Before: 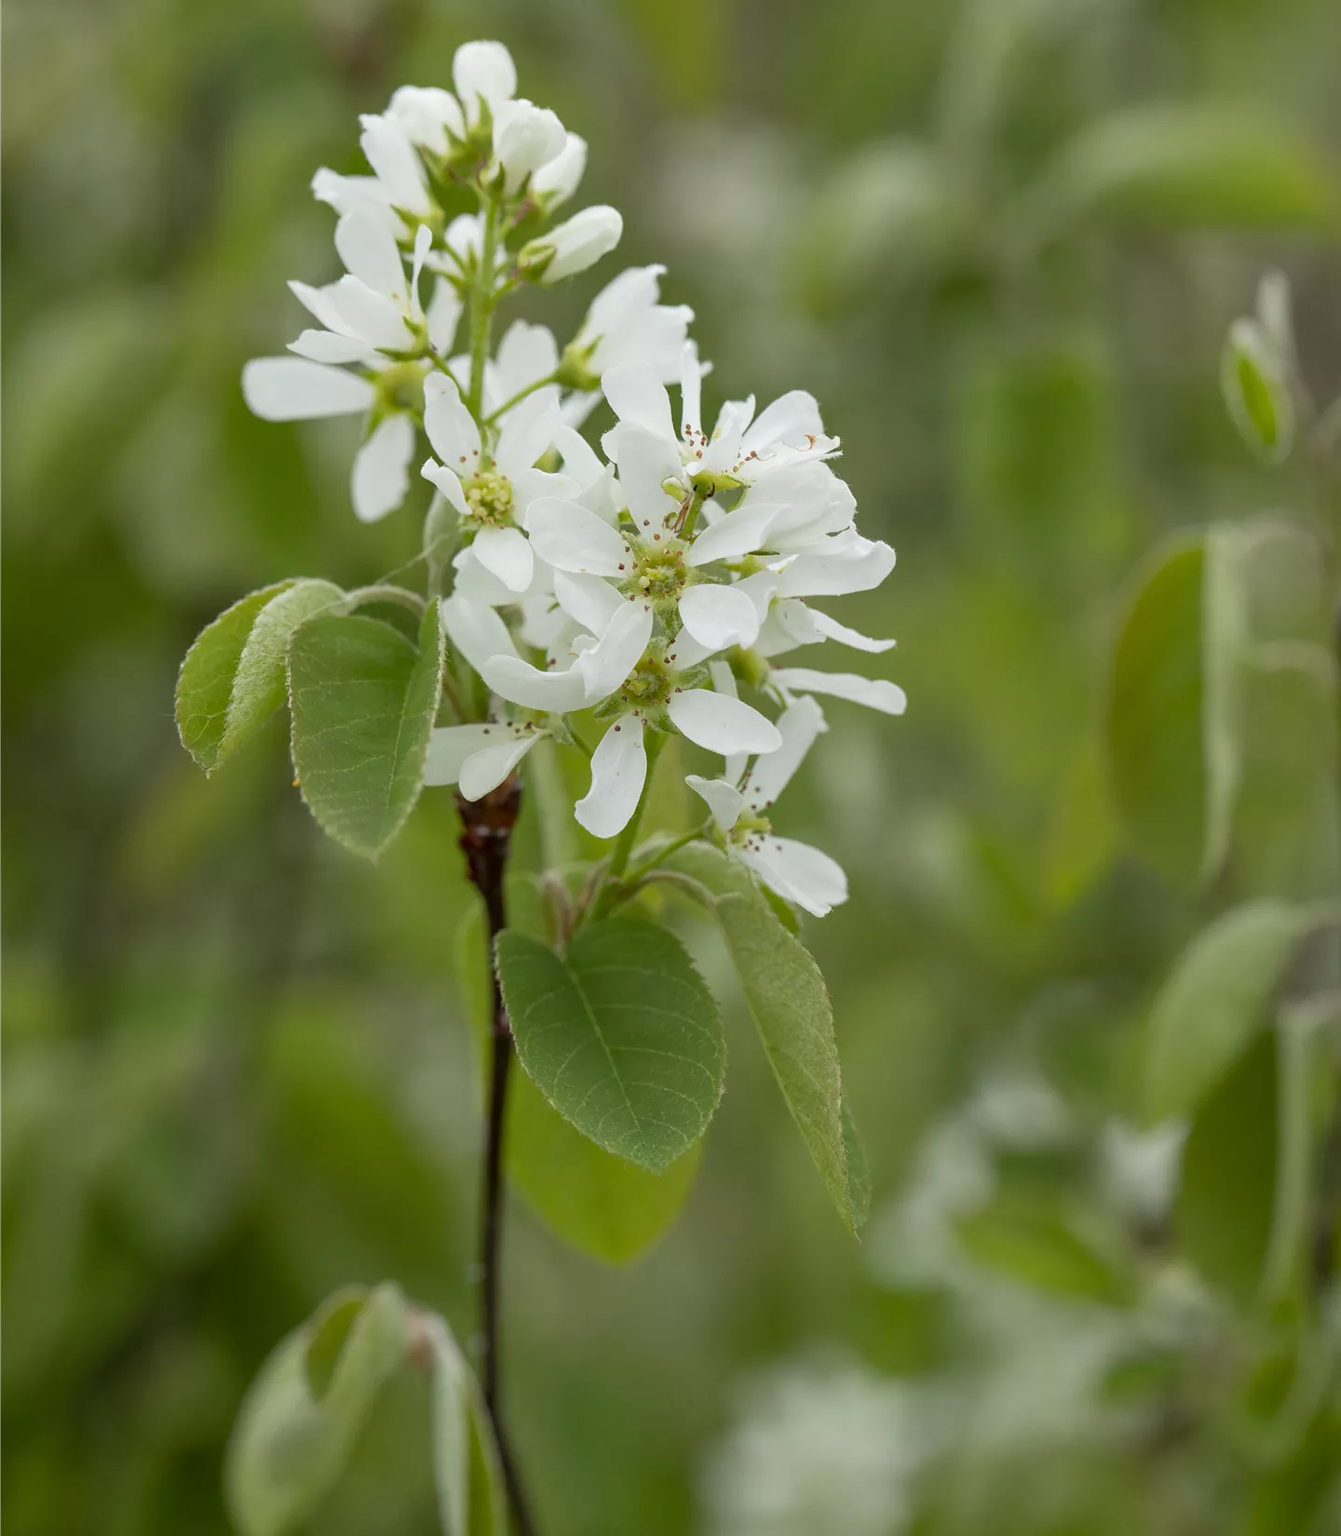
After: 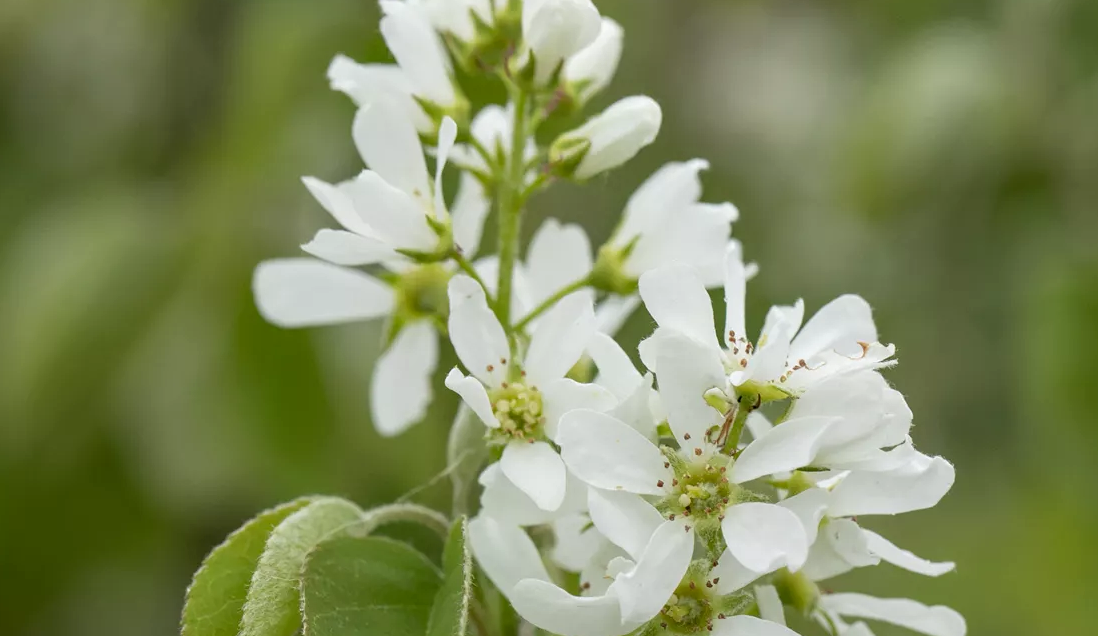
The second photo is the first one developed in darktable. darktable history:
local contrast: highlights 100%, shadows 98%, detail 120%, midtone range 0.2
crop: left 0.548%, top 7.629%, right 23.189%, bottom 53.794%
